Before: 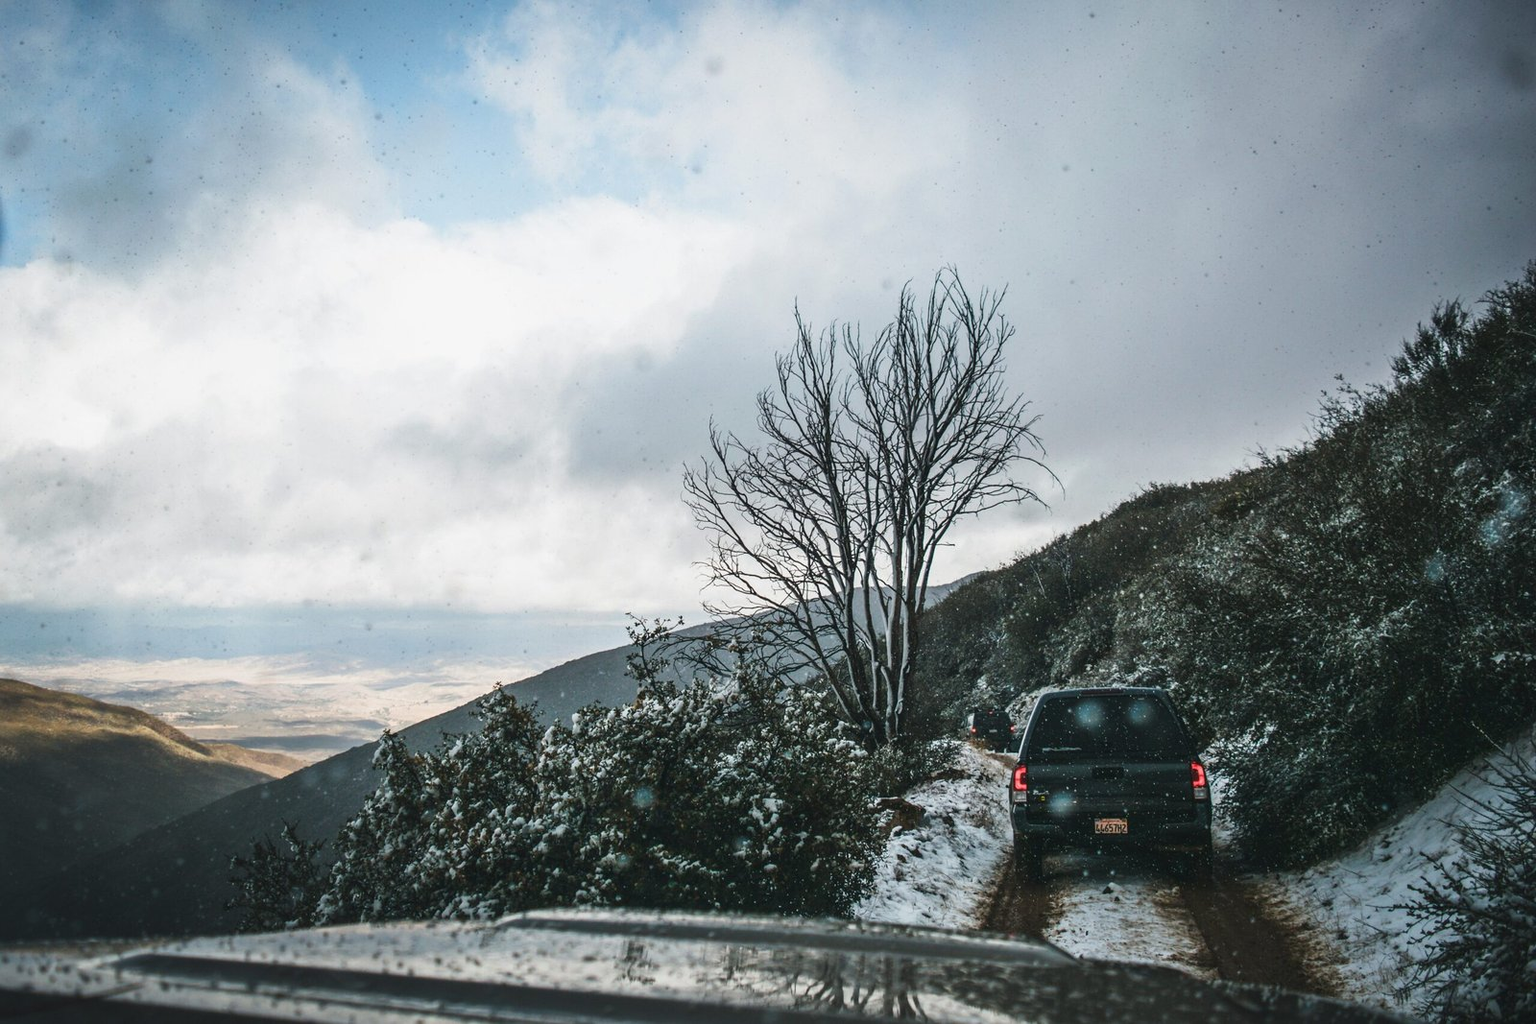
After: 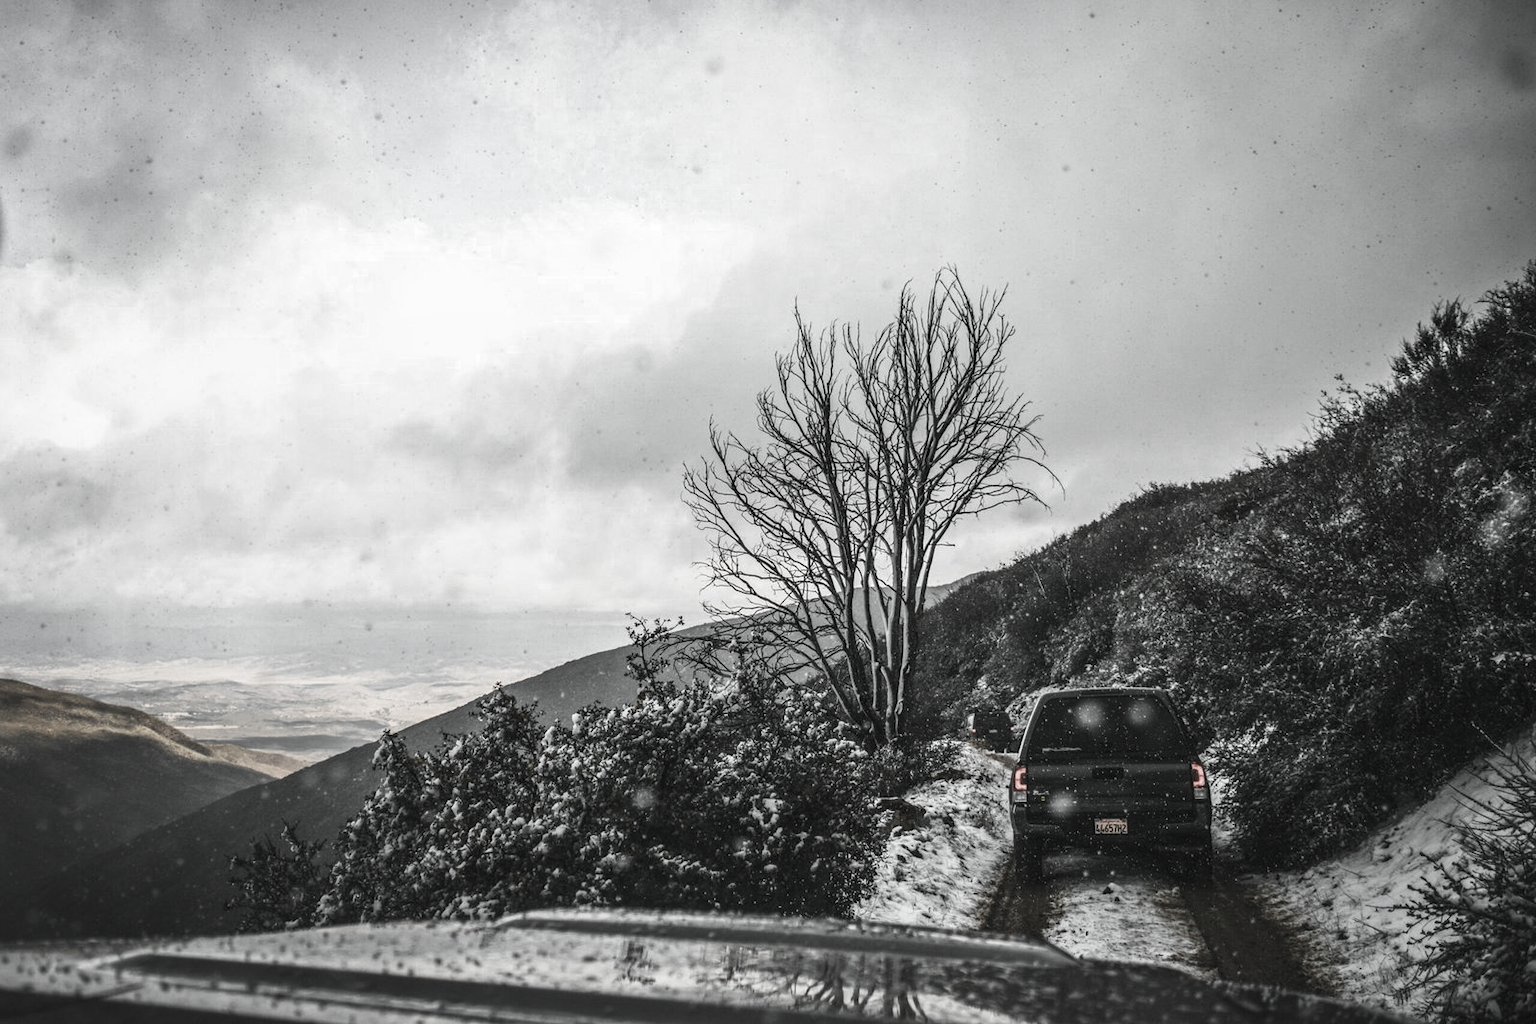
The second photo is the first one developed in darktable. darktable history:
color zones: curves: ch0 [(0, 0.613) (0.01, 0.613) (0.245, 0.448) (0.498, 0.529) (0.642, 0.665) (0.879, 0.777) (0.99, 0.613)]; ch1 [(0, 0.035) (0.121, 0.189) (0.259, 0.197) (0.415, 0.061) (0.589, 0.022) (0.732, 0.022) (0.857, 0.026) (0.991, 0.053)]
local contrast: on, module defaults
